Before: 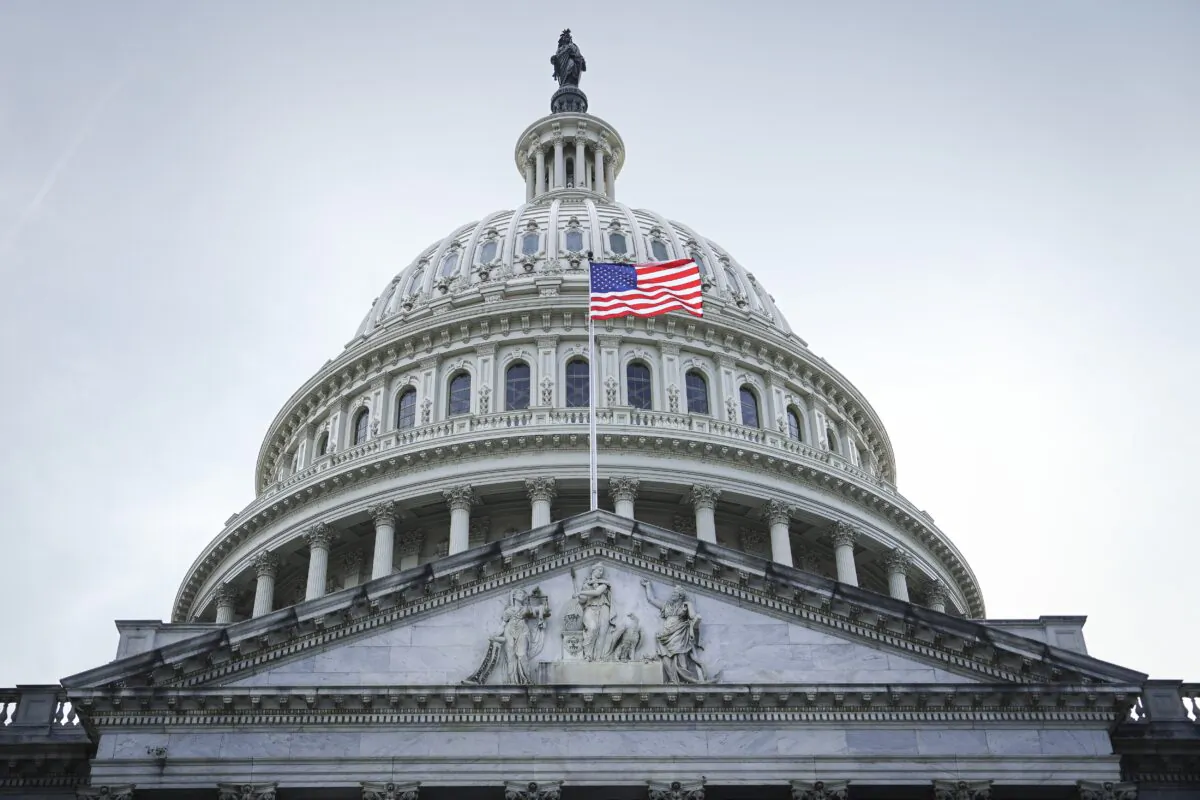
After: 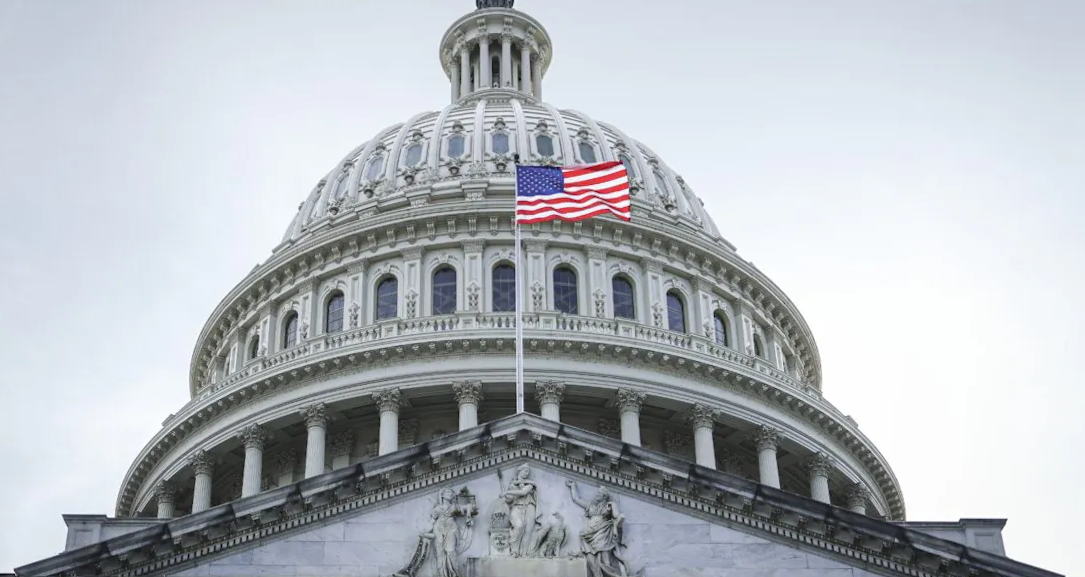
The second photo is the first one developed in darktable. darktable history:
crop and rotate: left 2.991%, top 13.302%, right 1.981%, bottom 12.636%
rotate and perspective: rotation 0.074°, lens shift (vertical) 0.096, lens shift (horizontal) -0.041, crop left 0.043, crop right 0.952, crop top 0.024, crop bottom 0.979
